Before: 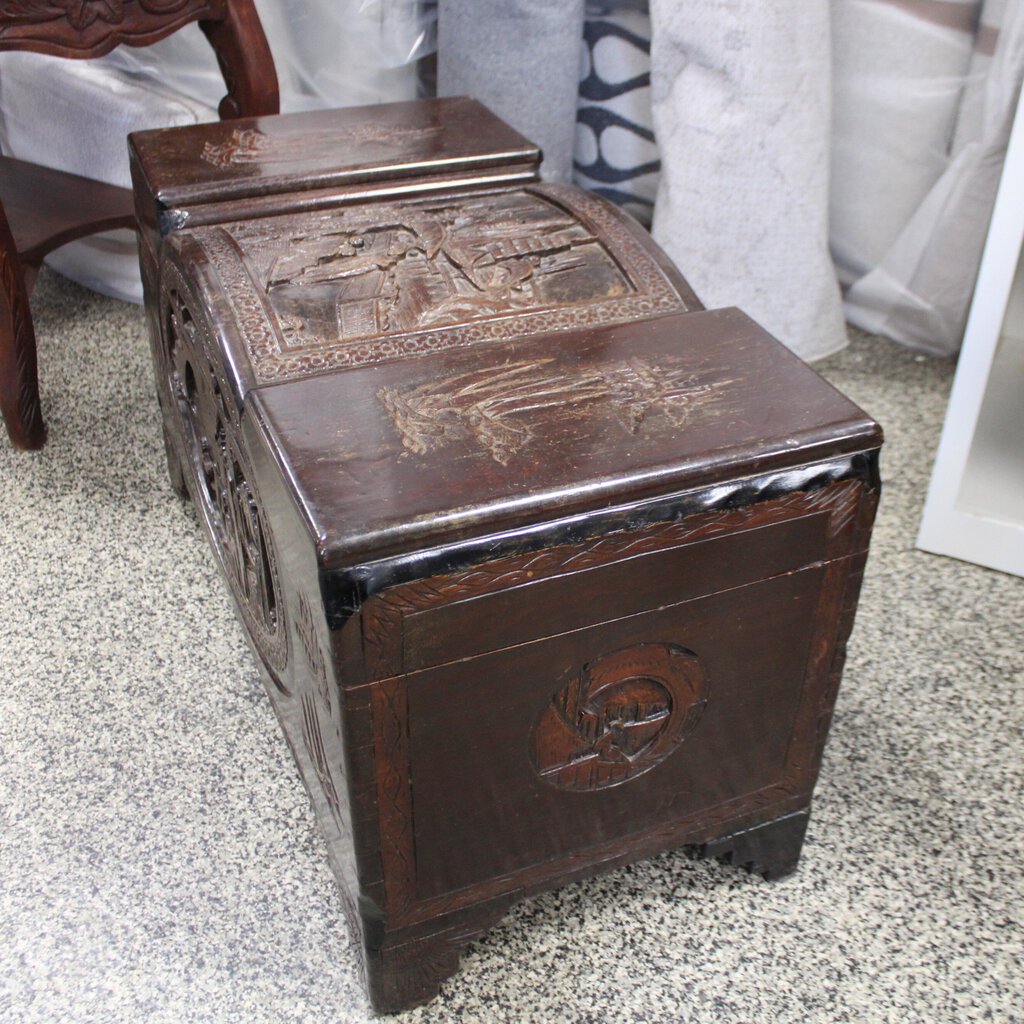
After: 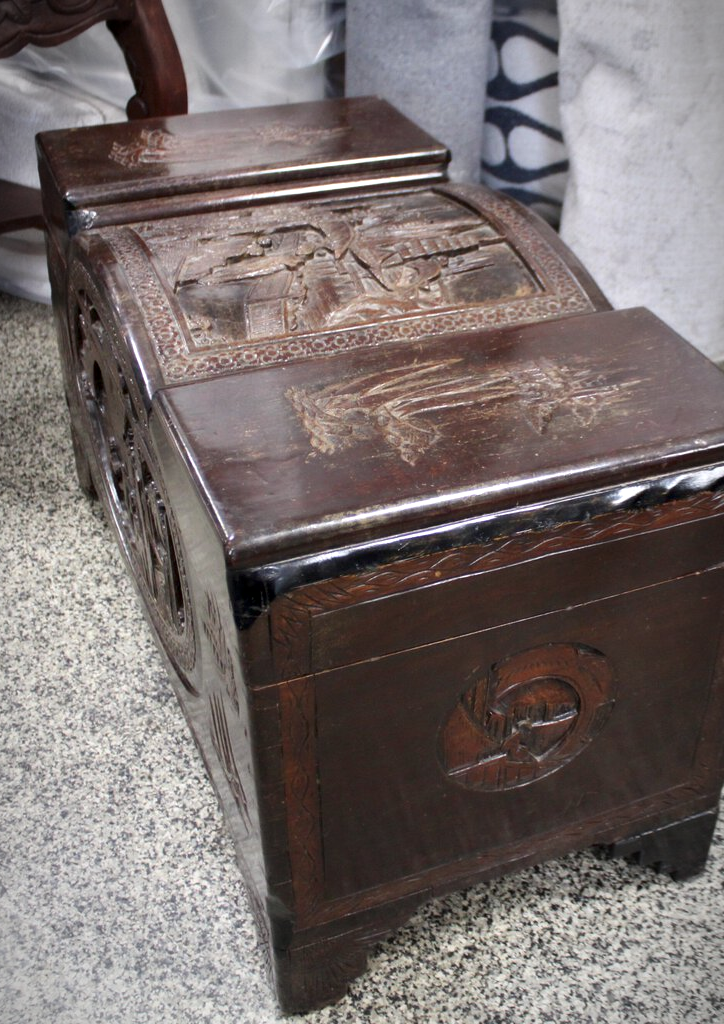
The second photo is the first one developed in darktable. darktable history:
contrast equalizer: y [[0.514, 0.573, 0.581, 0.508, 0.5, 0.5], [0.5 ×6], [0.5 ×6], [0 ×6], [0 ×6]], mix 0.79
contrast brightness saturation: contrast 0.03, brightness -0.04
vignetting: fall-off start 87%, automatic ratio true
crop and rotate: left 9.061%, right 20.142%
